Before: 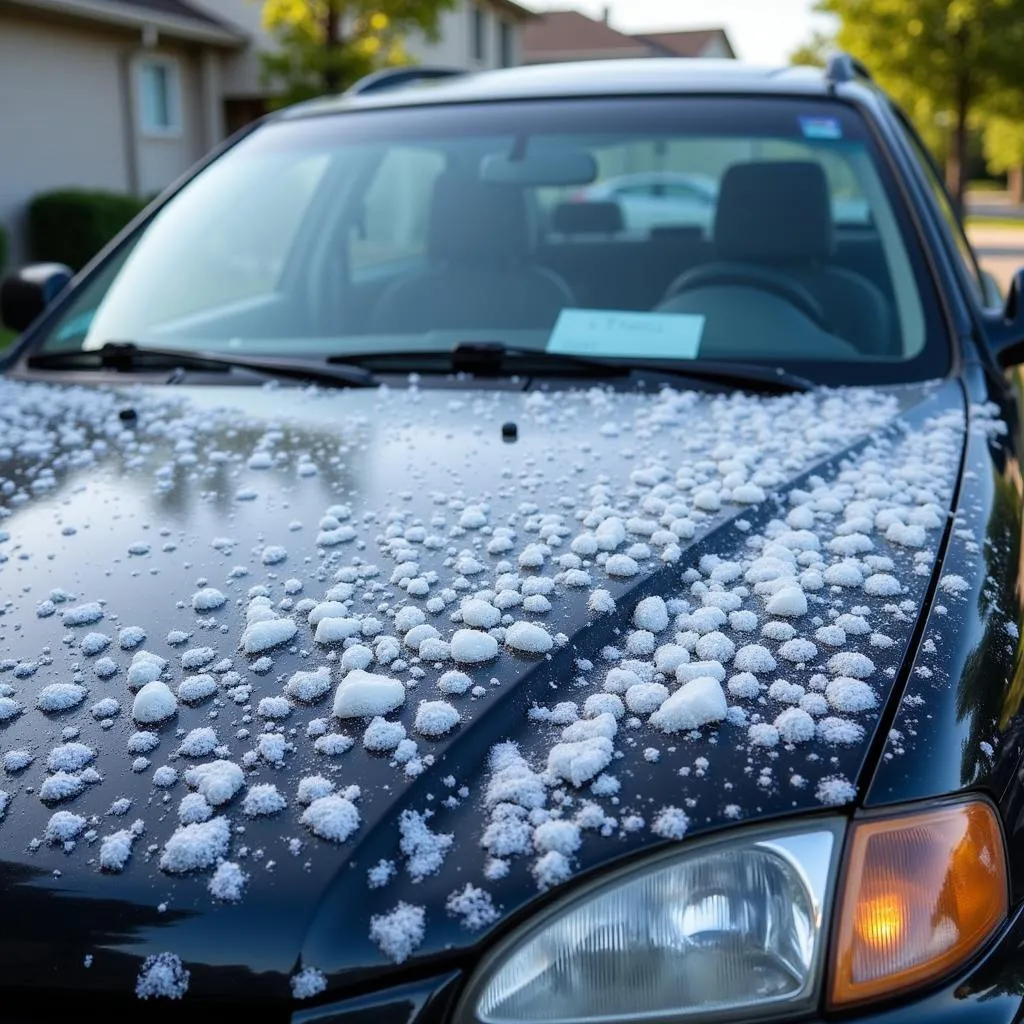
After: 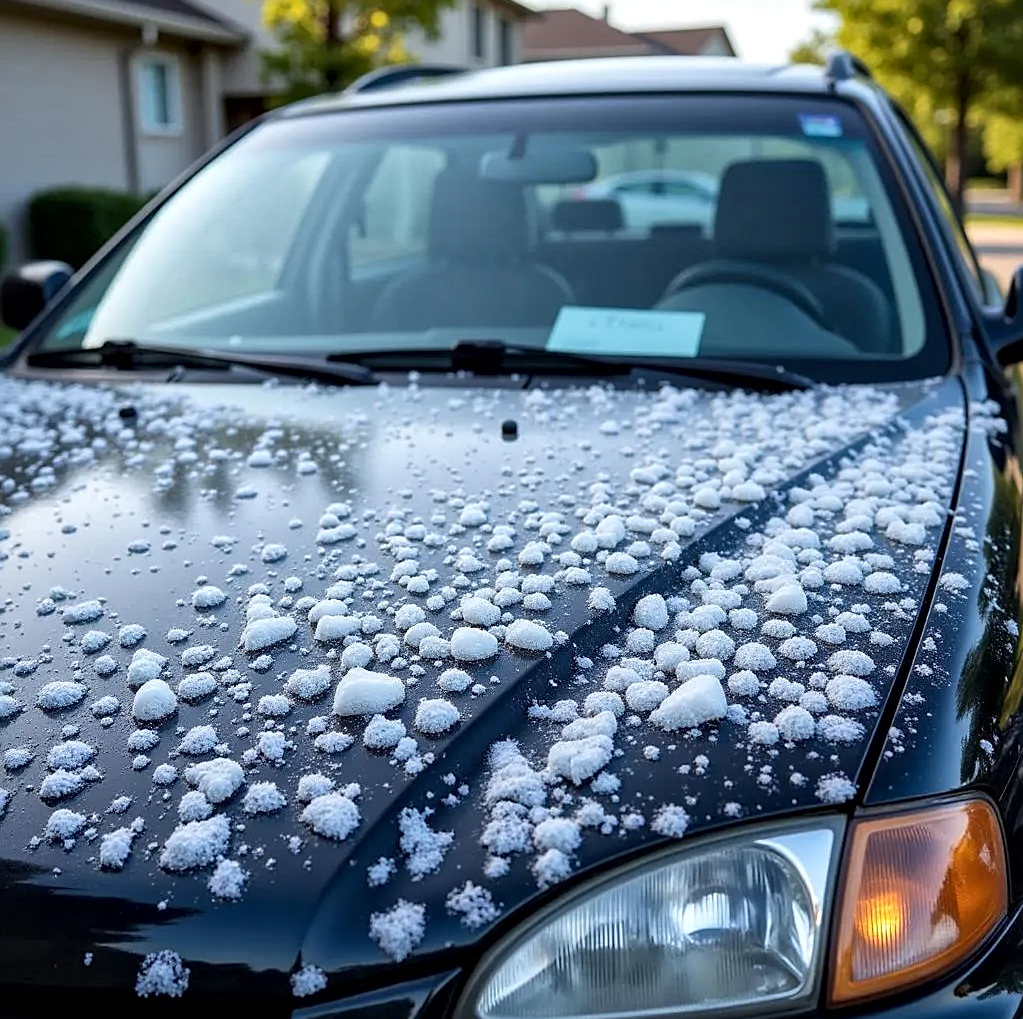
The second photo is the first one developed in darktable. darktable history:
sharpen: on, module defaults
exposure: compensate highlight preservation false
crop: top 0.231%, bottom 0.196%
local contrast: mode bilateral grid, contrast 20, coarseness 20, detail 150%, midtone range 0.2
